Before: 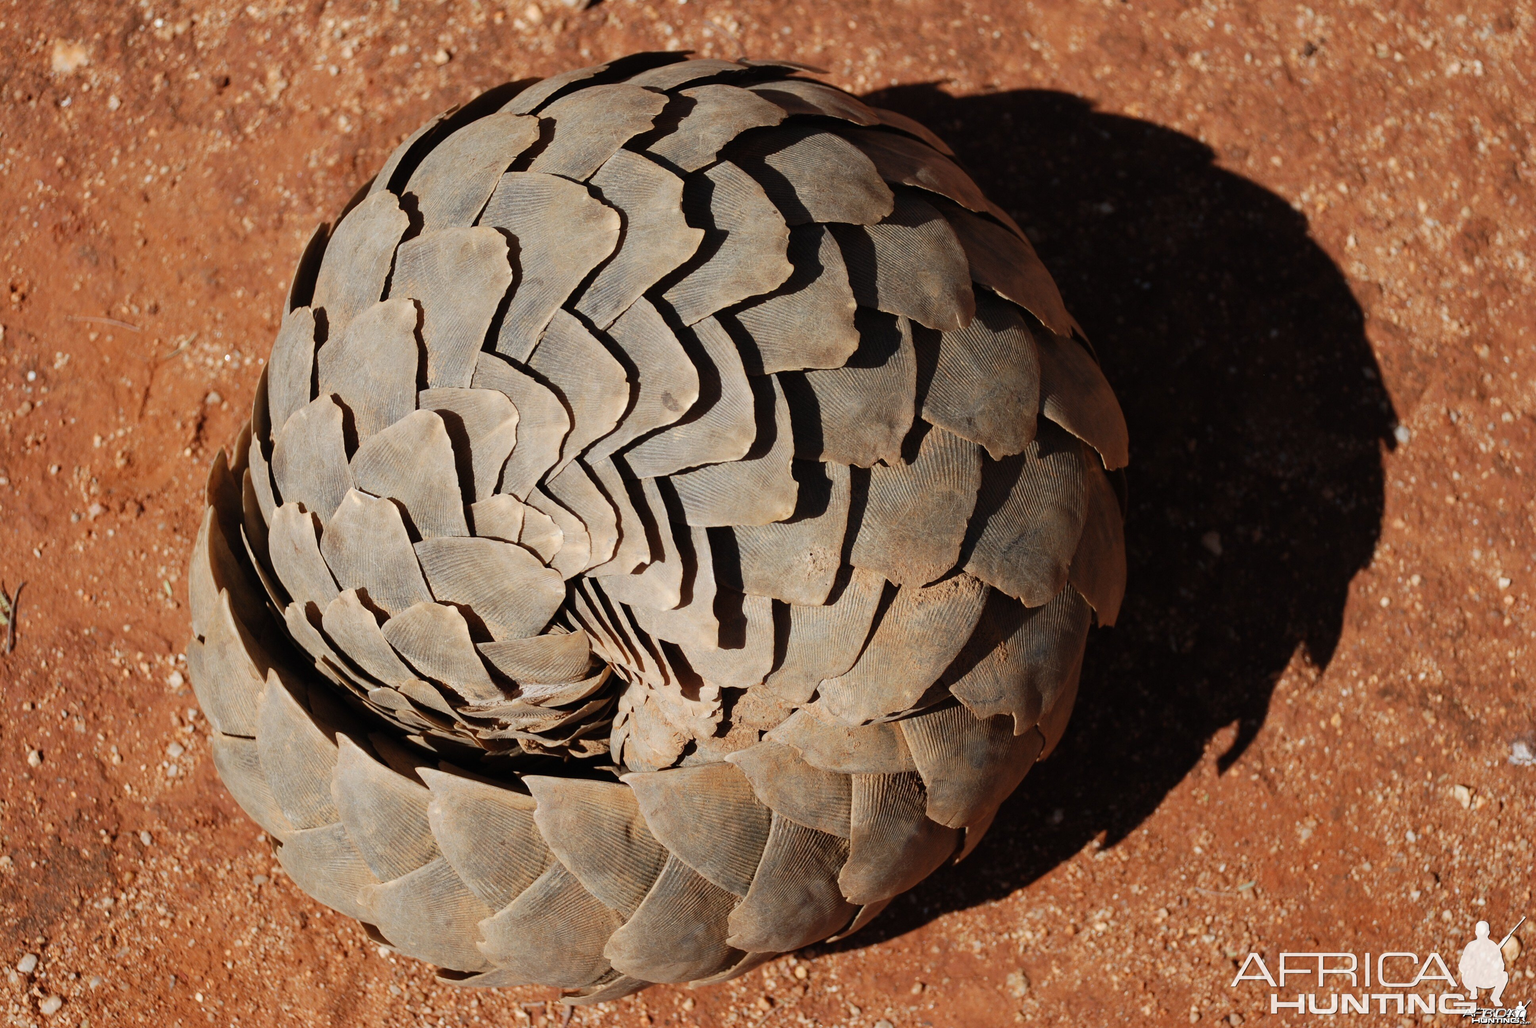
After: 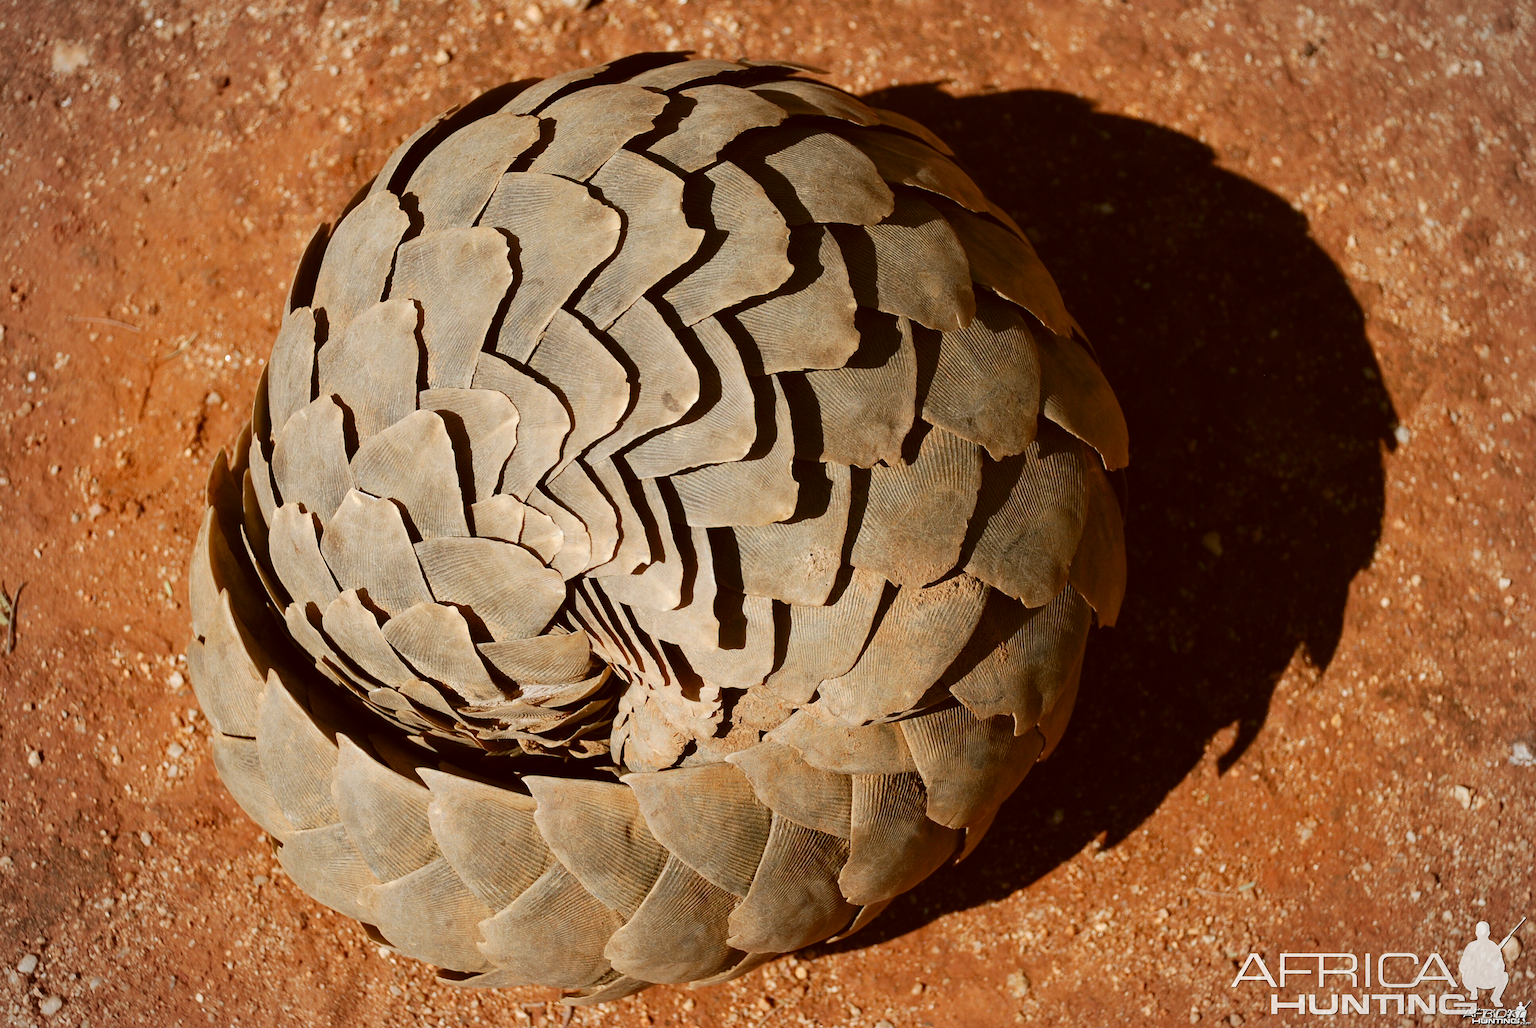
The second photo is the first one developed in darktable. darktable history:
vignetting: fall-off start 84.4%, fall-off radius 79.57%, width/height ratio 1.216
sharpen: amount 0.204
exposure: exposure 0.127 EV, compensate exposure bias true, compensate highlight preservation false
color correction: highlights a* -0.423, highlights b* 0.157, shadows a* 5.3, shadows b* 20.39
